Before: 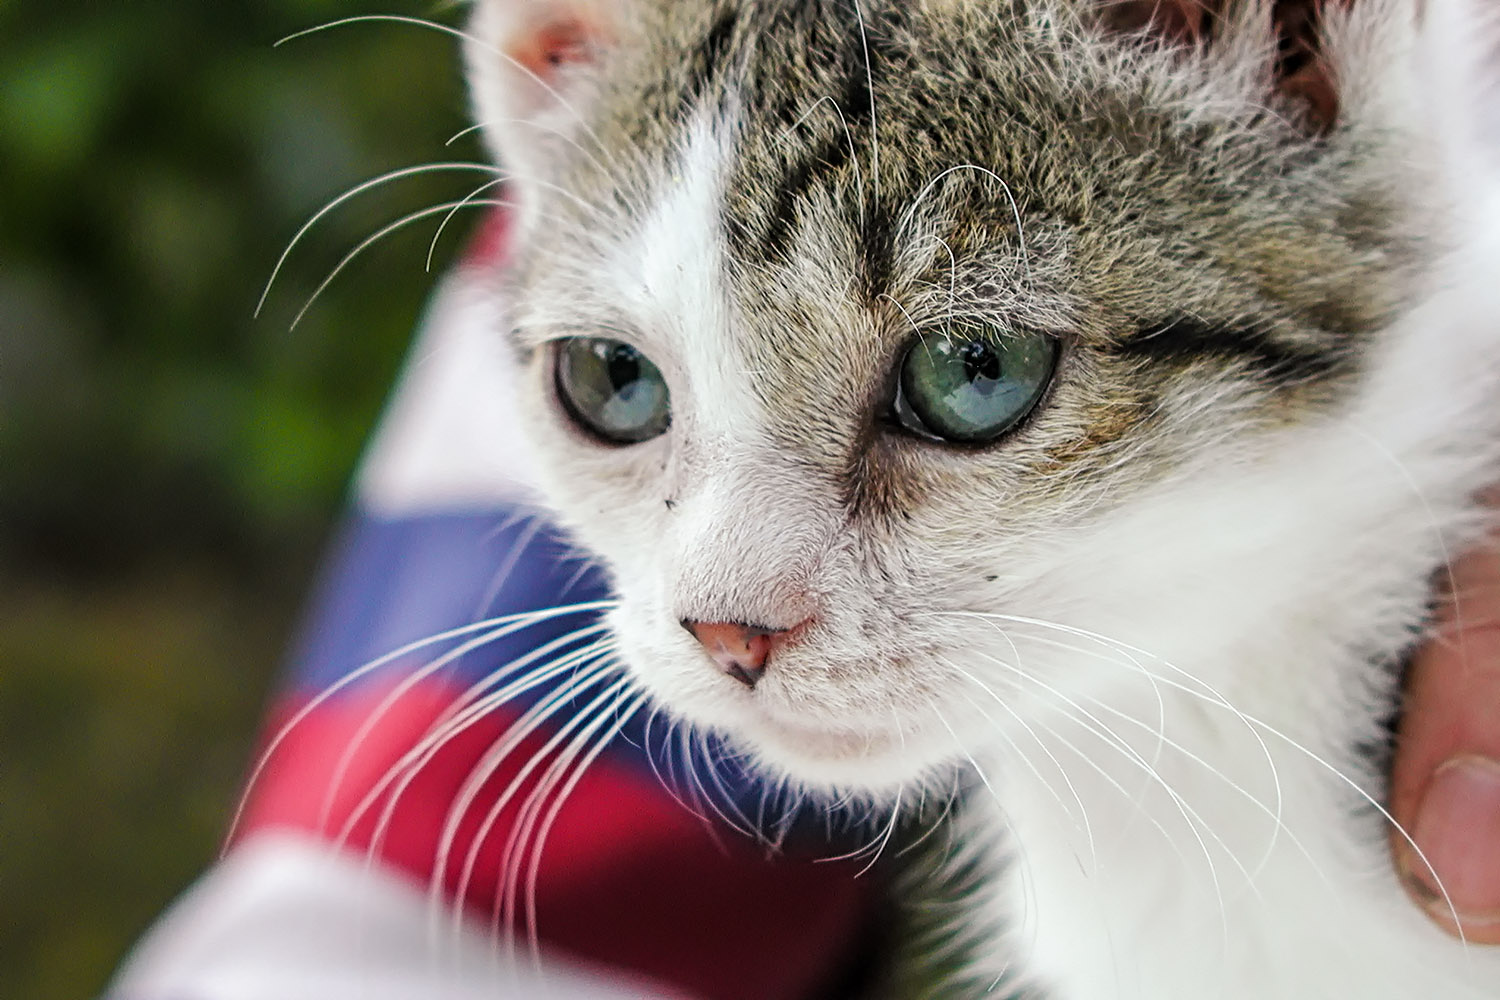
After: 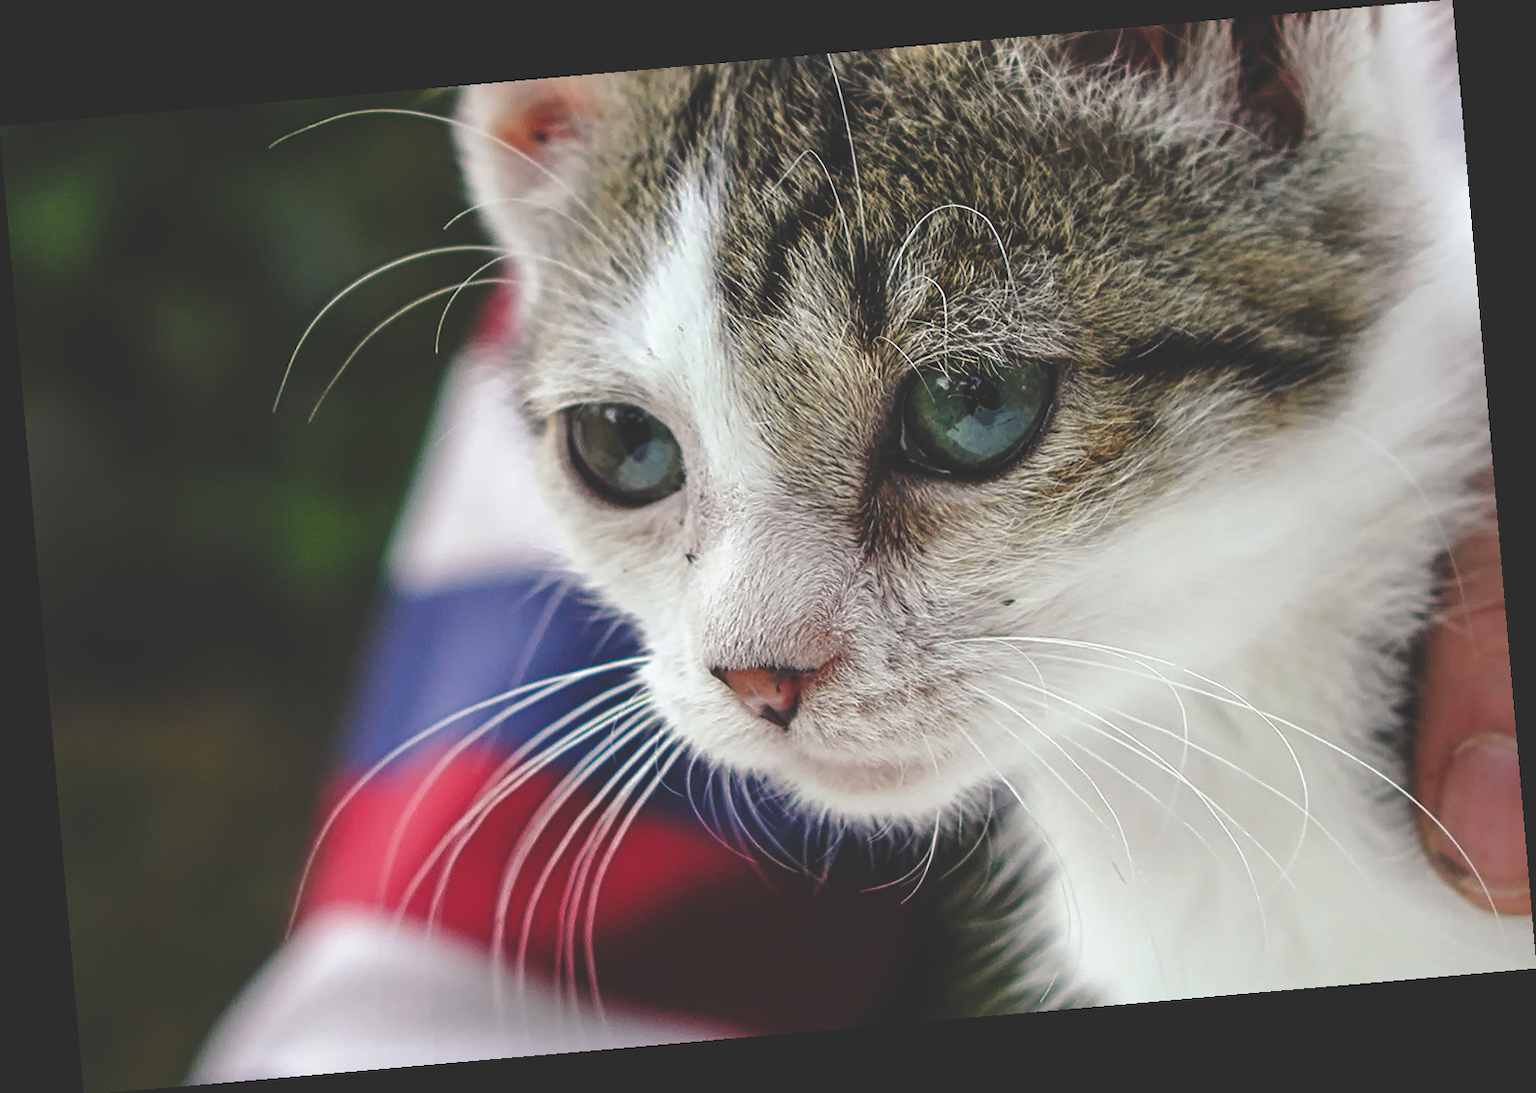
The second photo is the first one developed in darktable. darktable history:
rotate and perspective: rotation -4.98°, automatic cropping off
rgb curve: curves: ch0 [(0, 0.186) (0.314, 0.284) (0.775, 0.708) (1, 1)], compensate middle gray true, preserve colors none
